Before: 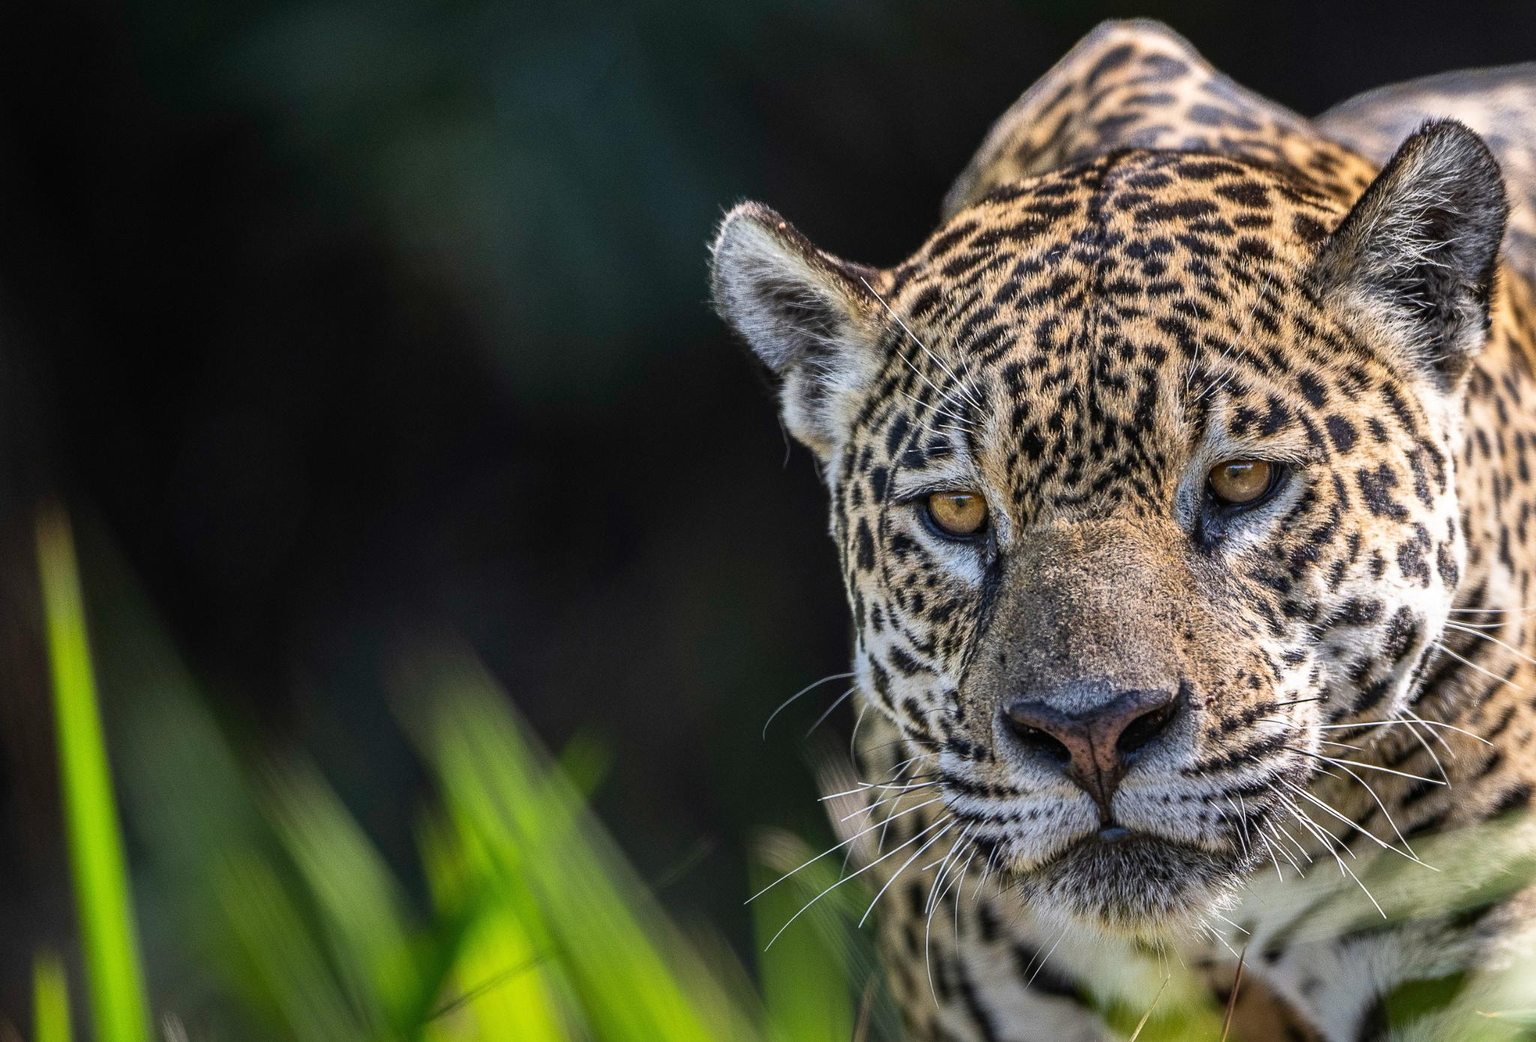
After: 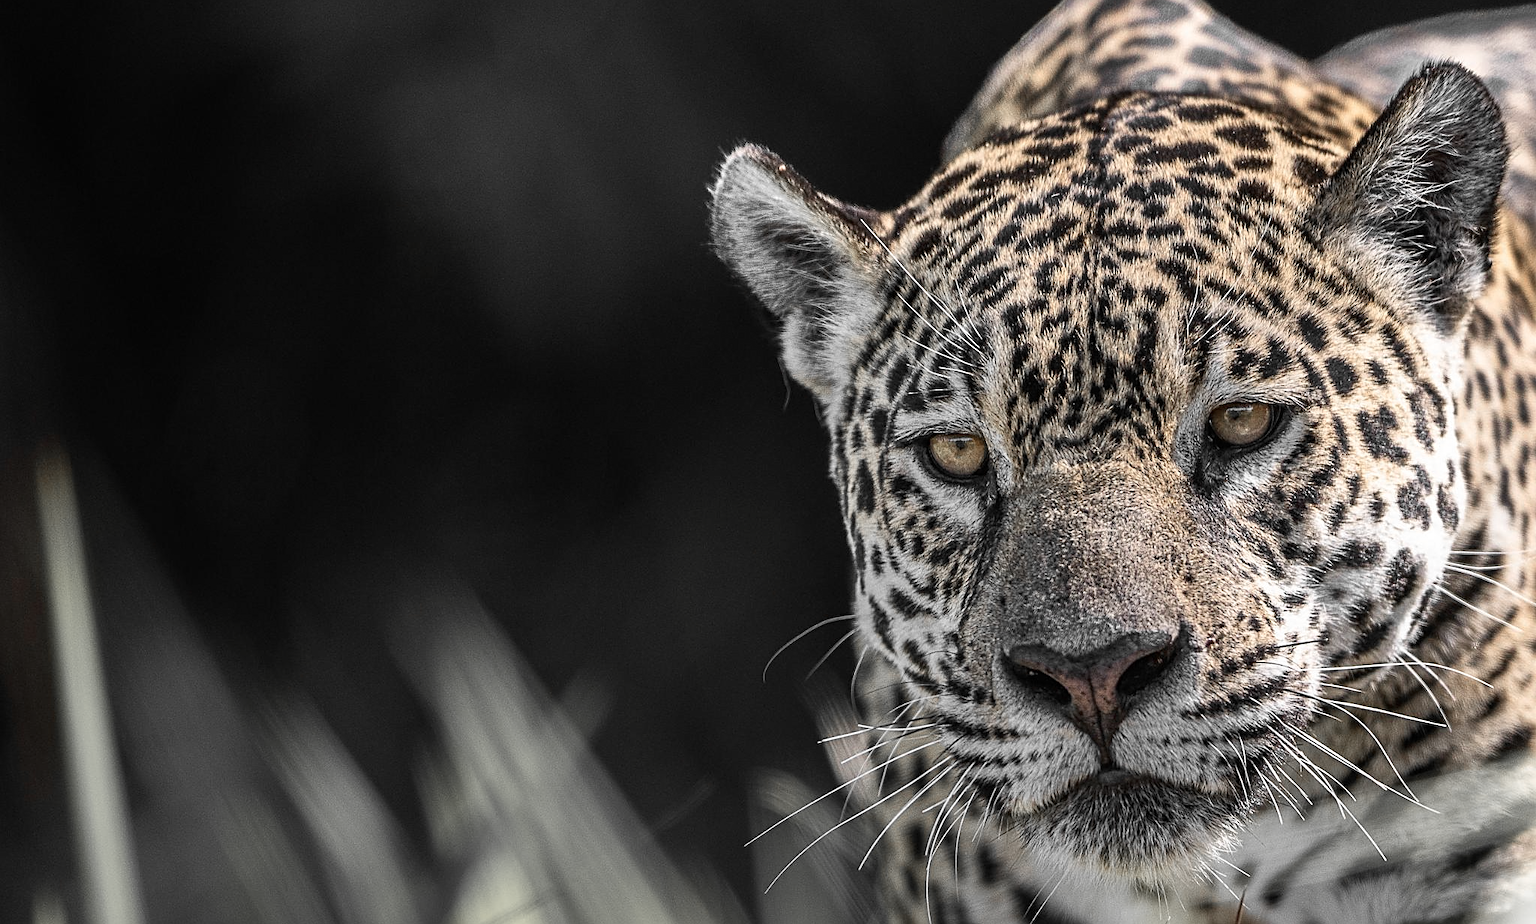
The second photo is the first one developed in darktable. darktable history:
contrast brightness saturation: contrast 0.06, brightness -0.01, saturation -0.23
crop and rotate: top 5.609%, bottom 5.609%
color zones: curves: ch0 [(0, 0.447) (0.184, 0.543) (0.323, 0.476) (0.429, 0.445) (0.571, 0.443) (0.714, 0.451) (0.857, 0.452) (1, 0.447)]; ch1 [(0, 0.464) (0.176, 0.46) (0.287, 0.177) (0.429, 0.002) (0.571, 0) (0.714, 0) (0.857, 0) (1, 0.464)], mix 20%
sharpen: amount 0.478
